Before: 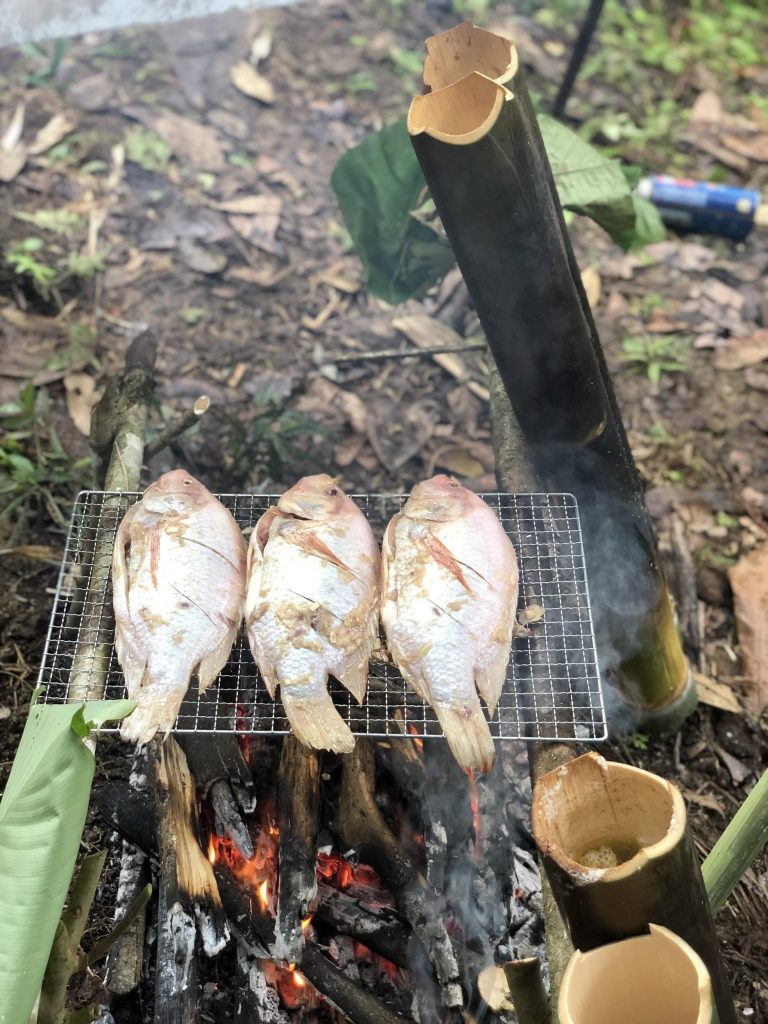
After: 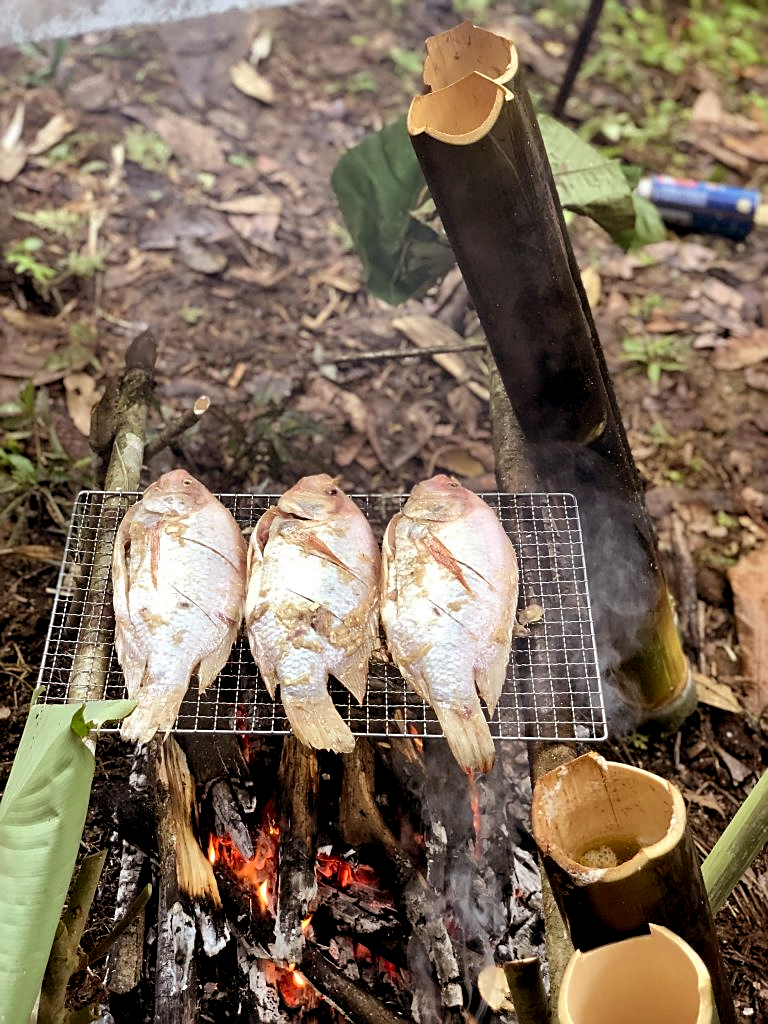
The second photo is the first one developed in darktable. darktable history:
exposure: black level correction 0.011, compensate highlight preservation false
shadows and highlights: shadows 53, soften with gaussian
rgb levels: mode RGB, independent channels, levels [[0, 0.5, 1], [0, 0.521, 1], [0, 0.536, 1]]
sharpen: on, module defaults
